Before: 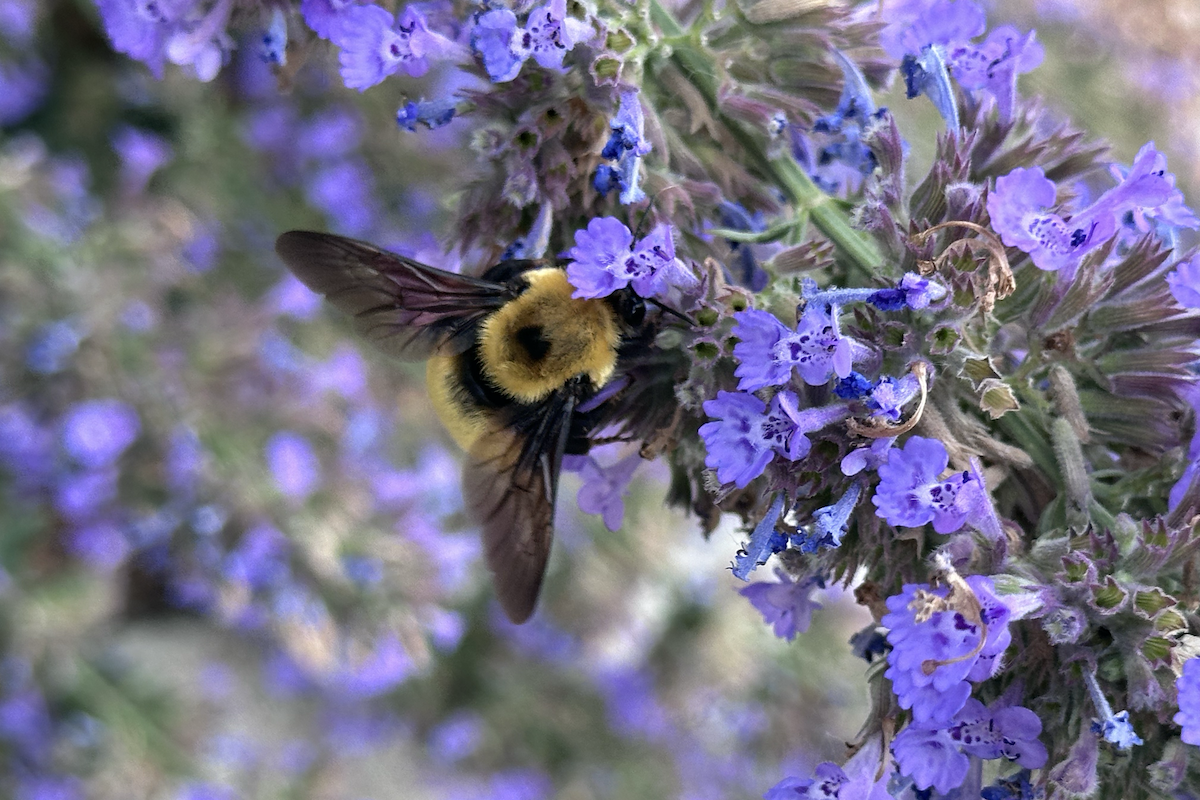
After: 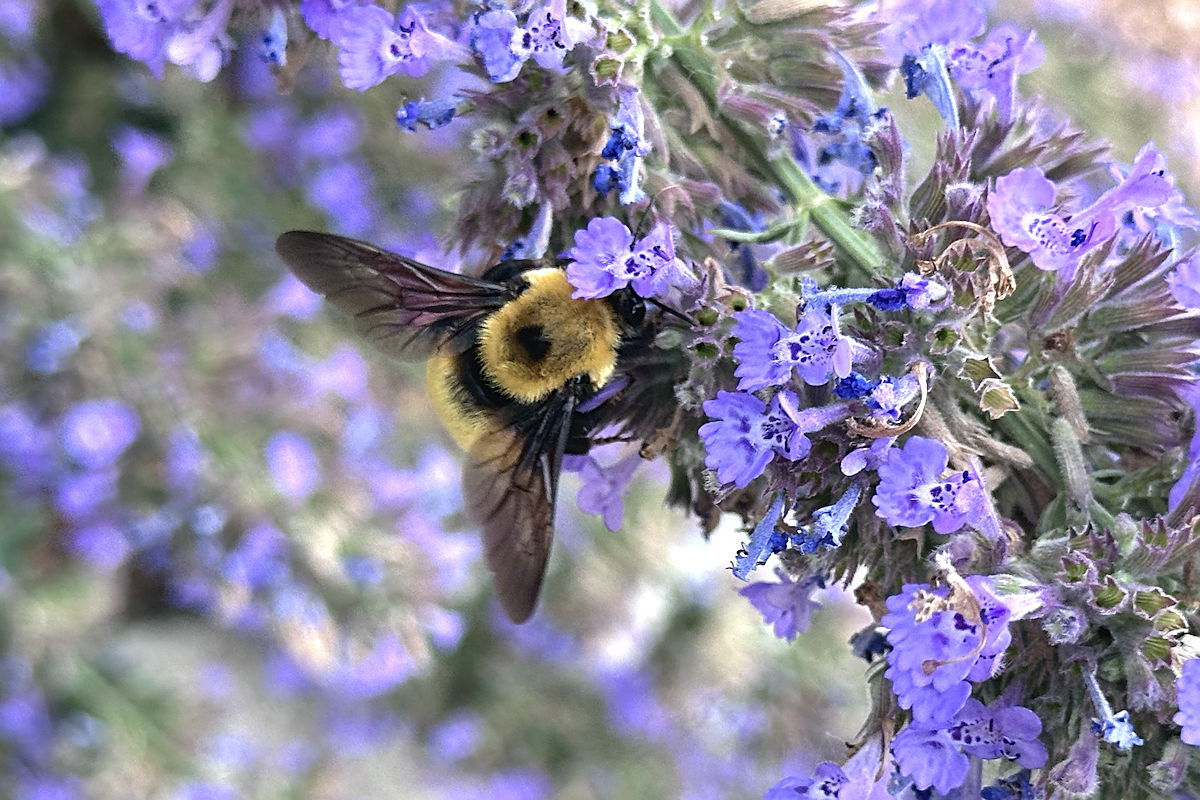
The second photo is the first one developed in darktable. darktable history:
exposure: black level correction -0.002, exposure 0.54 EV, compensate highlight preservation false
sharpen: on, module defaults
